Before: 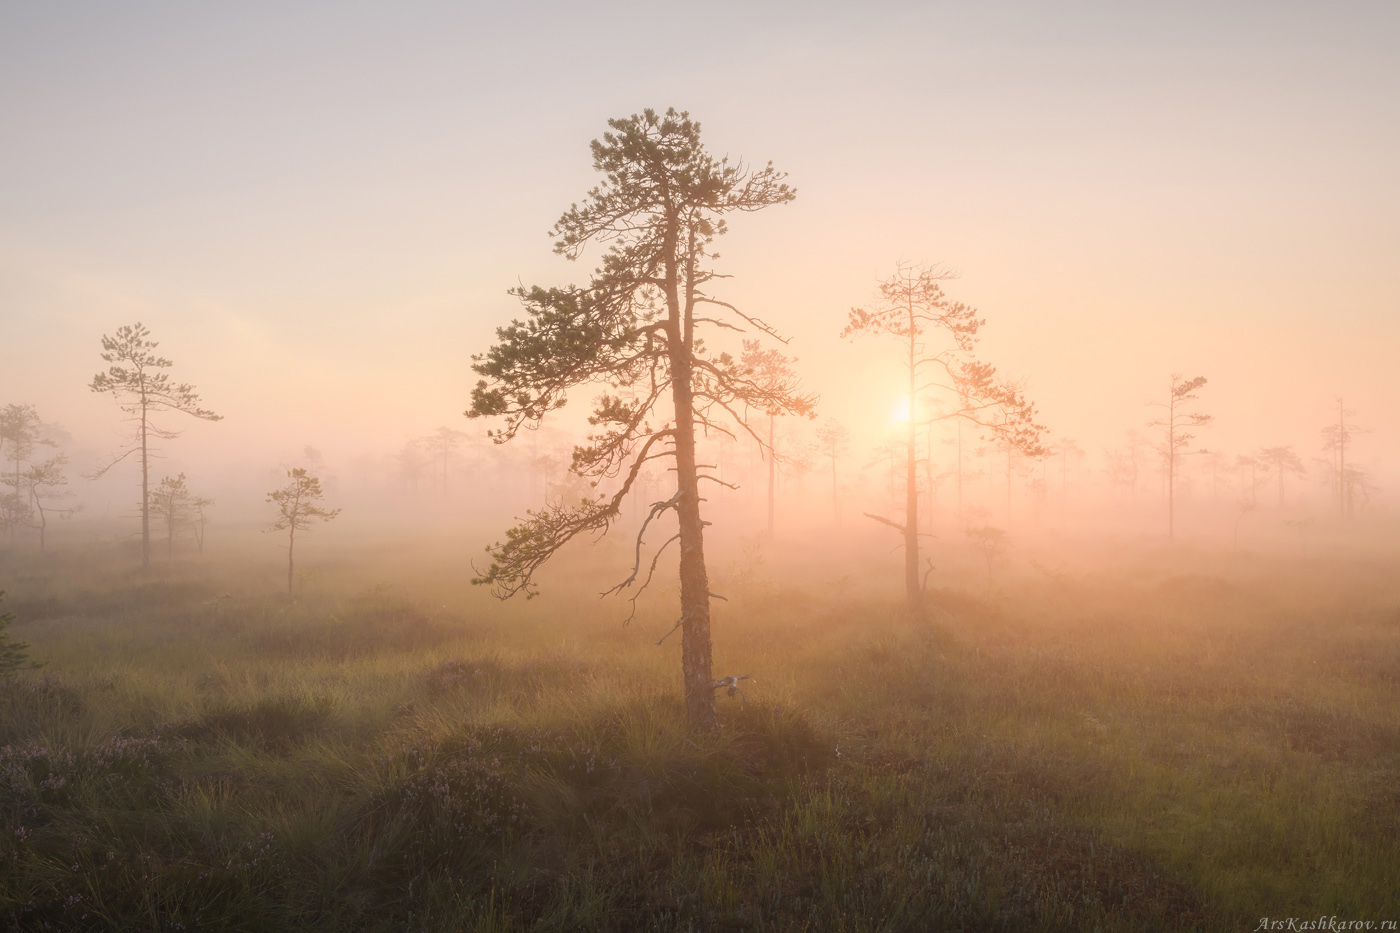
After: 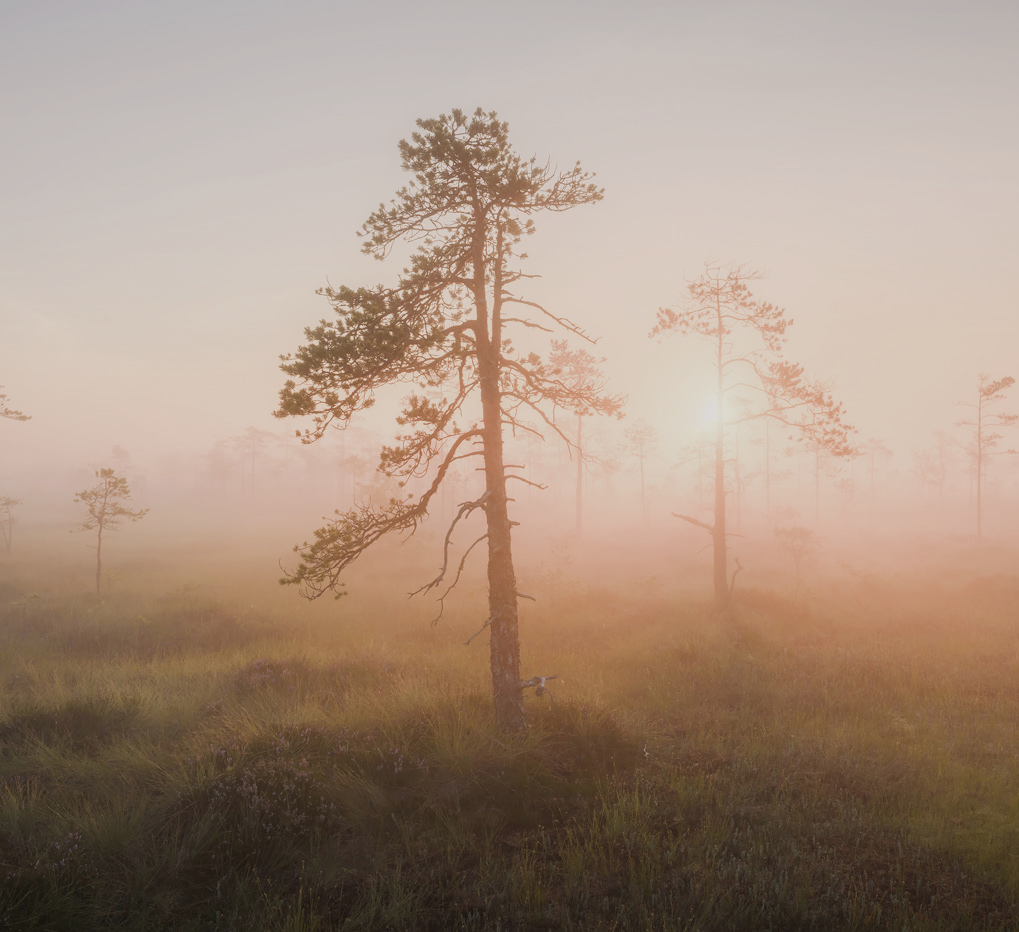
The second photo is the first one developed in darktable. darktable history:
crop: left 13.736%, right 13.474%
filmic rgb: black relative exposure -14.1 EV, white relative exposure 3.39 EV, hardness 7.94, contrast 0.986, add noise in highlights 0.002, color science v3 (2019), use custom middle-gray values true, contrast in highlights soft
